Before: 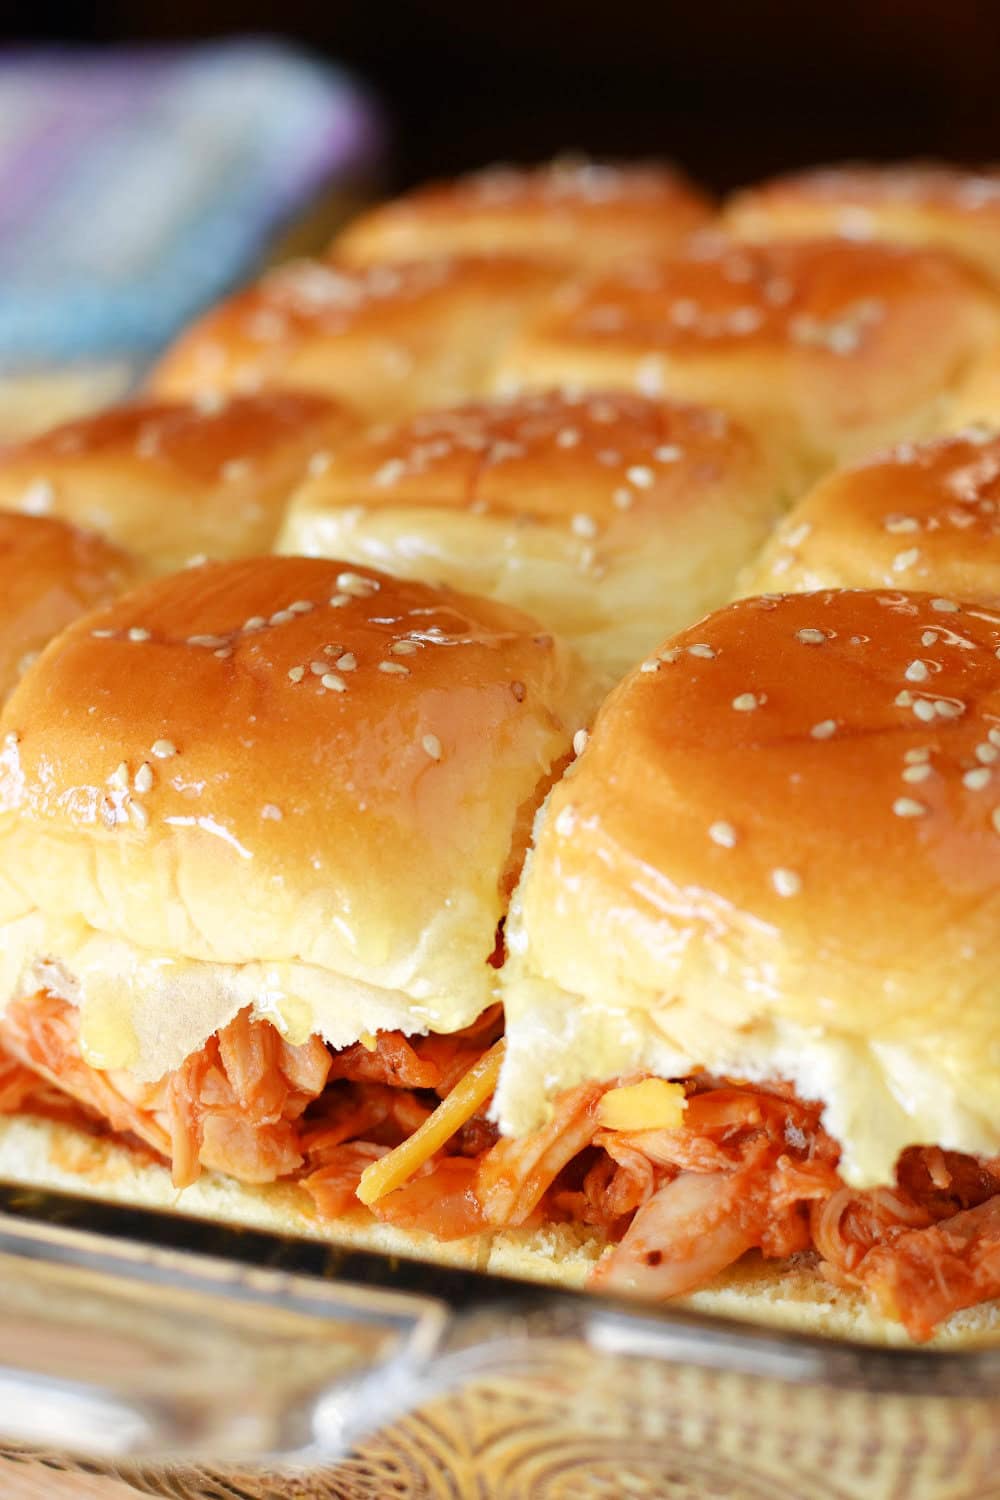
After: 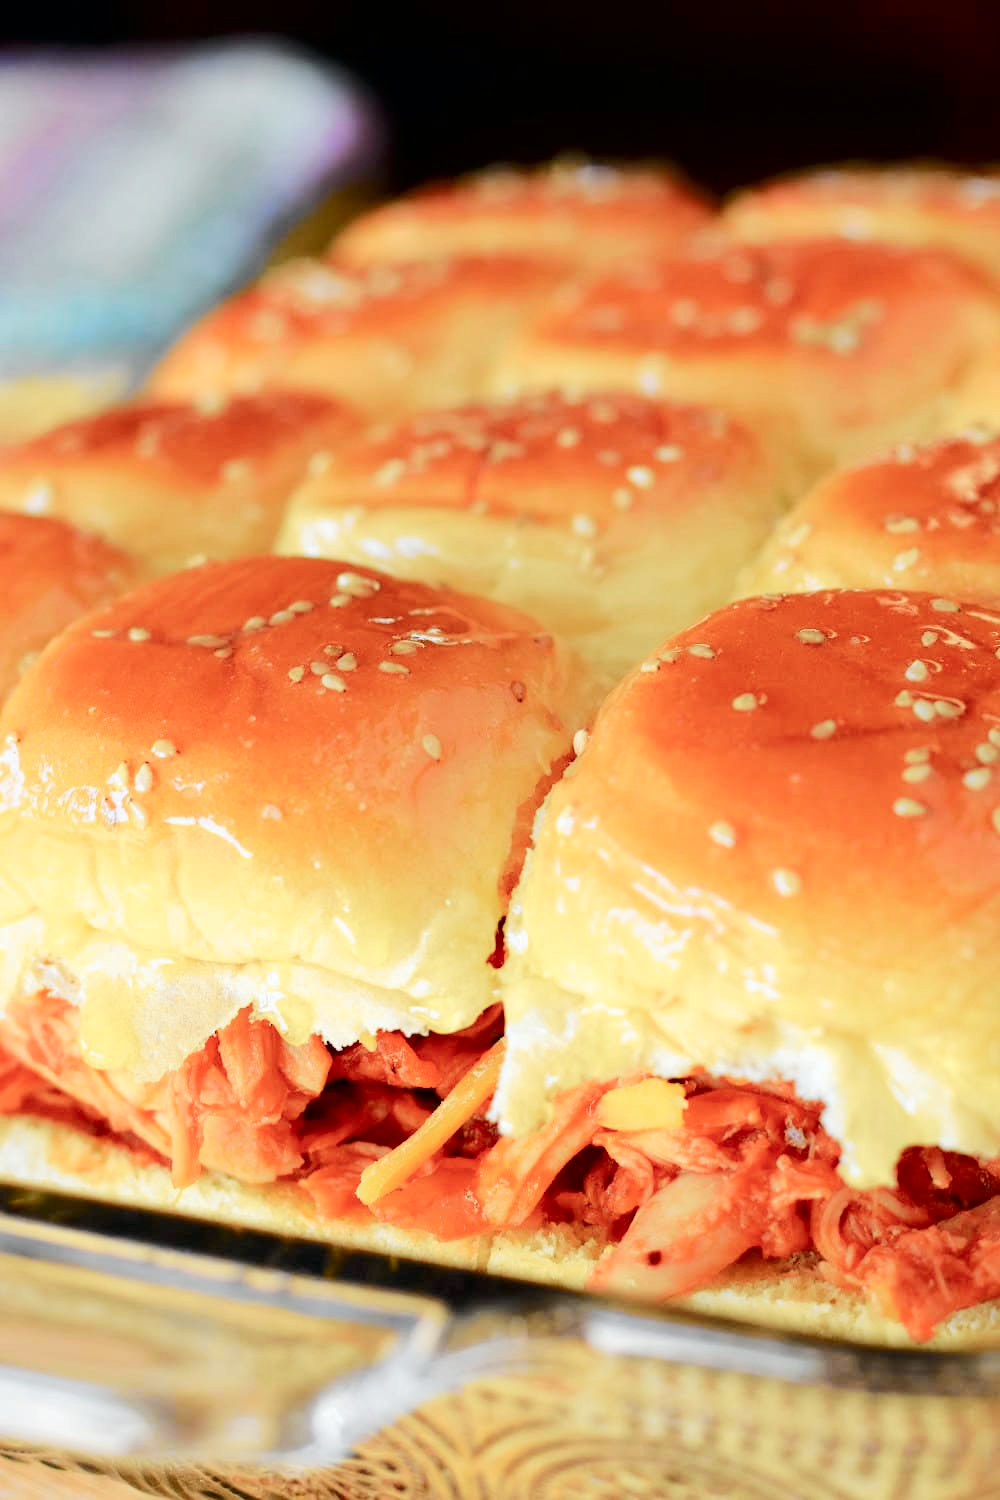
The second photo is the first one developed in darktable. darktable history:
tone curve: curves: ch0 [(0, 0) (0.037, 0.011) (0.131, 0.108) (0.279, 0.279) (0.476, 0.554) (0.617, 0.693) (0.704, 0.77) (0.813, 0.852) (0.916, 0.924) (1, 0.993)]; ch1 [(0, 0) (0.318, 0.278) (0.444, 0.427) (0.493, 0.492) (0.508, 0.502) (0.534, 0.529) (0.562, 0.563) (0.626, 0.662) (0.746, 0.764) (1, 1)]; ch2 [(0, 0) (0.316, 0.292) (0.381, 0.37) (0.423, 0.448) (0.476, 0.492) (0.502, 0.498) (0.522, 0.518) (0.533, 0.532) (0.586, 0.631) (0.634, 0.663) (0.7, 0.7) (0.861, 0.808) (1, 0.951)], color space Lab, independent channels, preserve colors none
